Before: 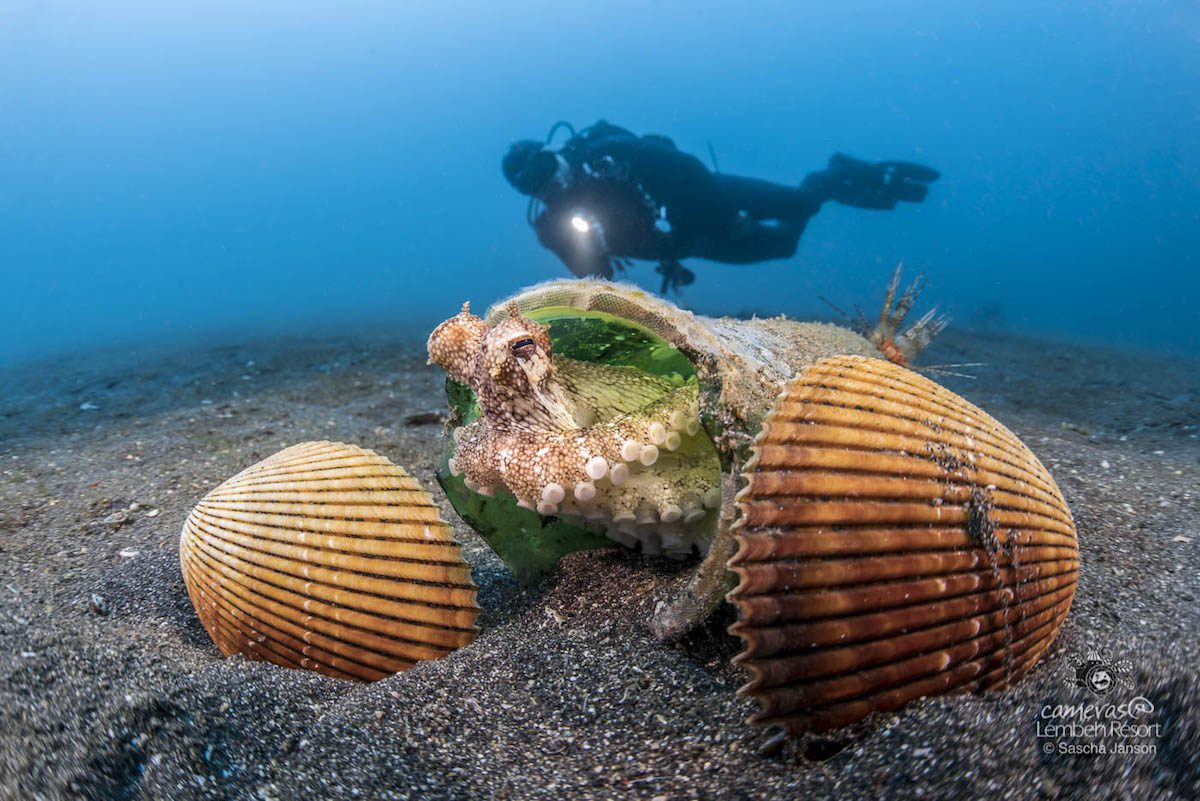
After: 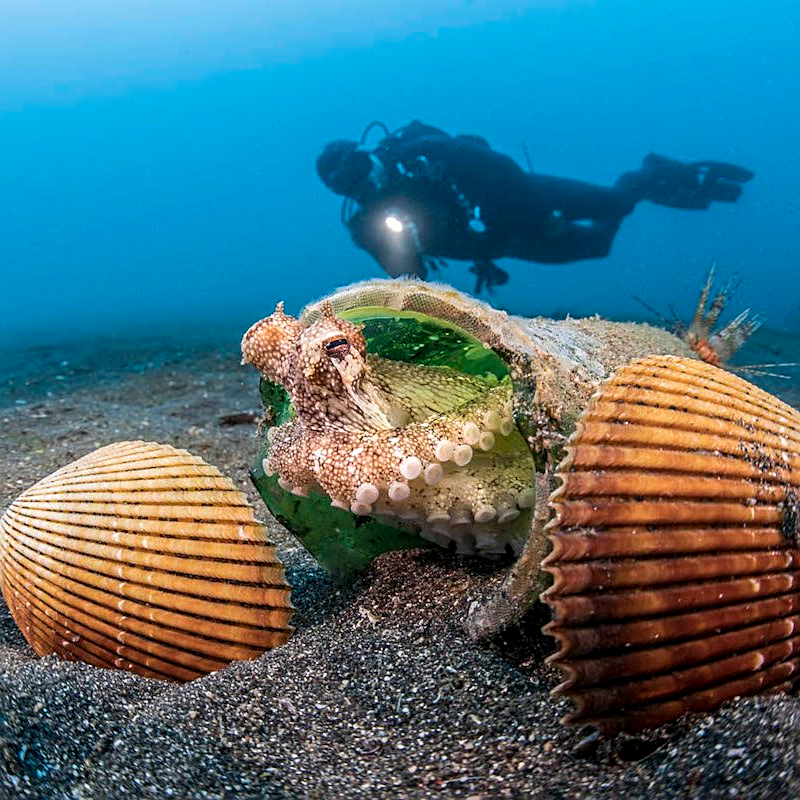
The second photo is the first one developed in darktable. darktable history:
crop and rotate: left 15.546%, right 17.708%
sharpen: on, module defaults
